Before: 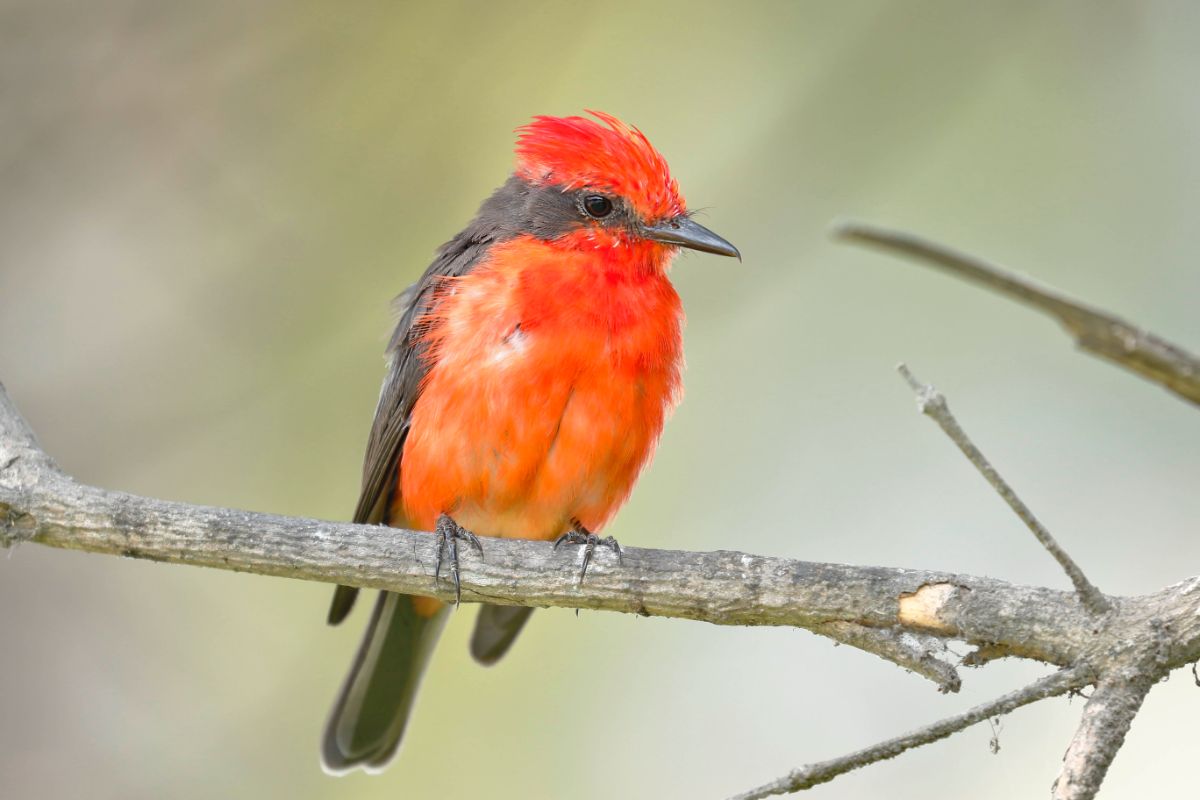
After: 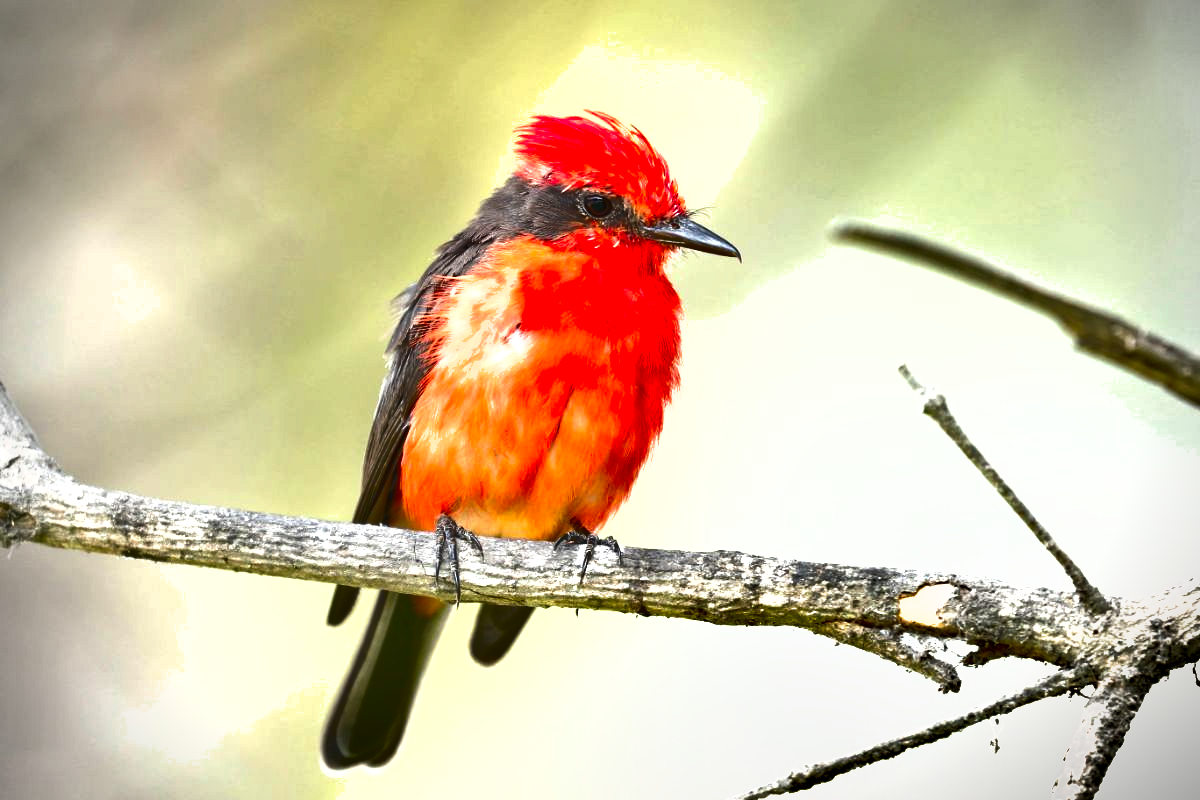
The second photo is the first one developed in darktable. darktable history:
exposure: exposure 1 EV, compensate highlight preservation false
vignetting: fall-off start 89.33%, fall-off radius 42.92%, width/height ratio 1.161
shadows and highlights: radius 106.57, shadows 23.88, highlights -57.8, low approximation 0.01, soften with gaussian
